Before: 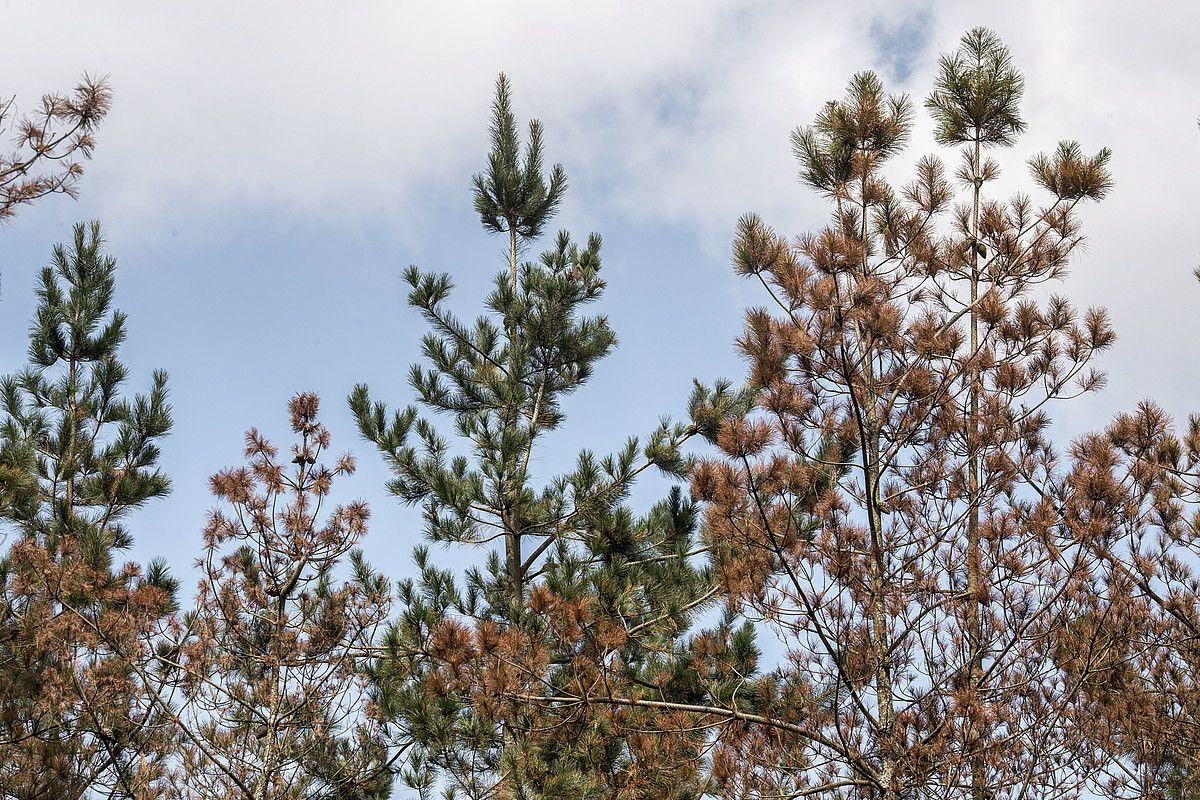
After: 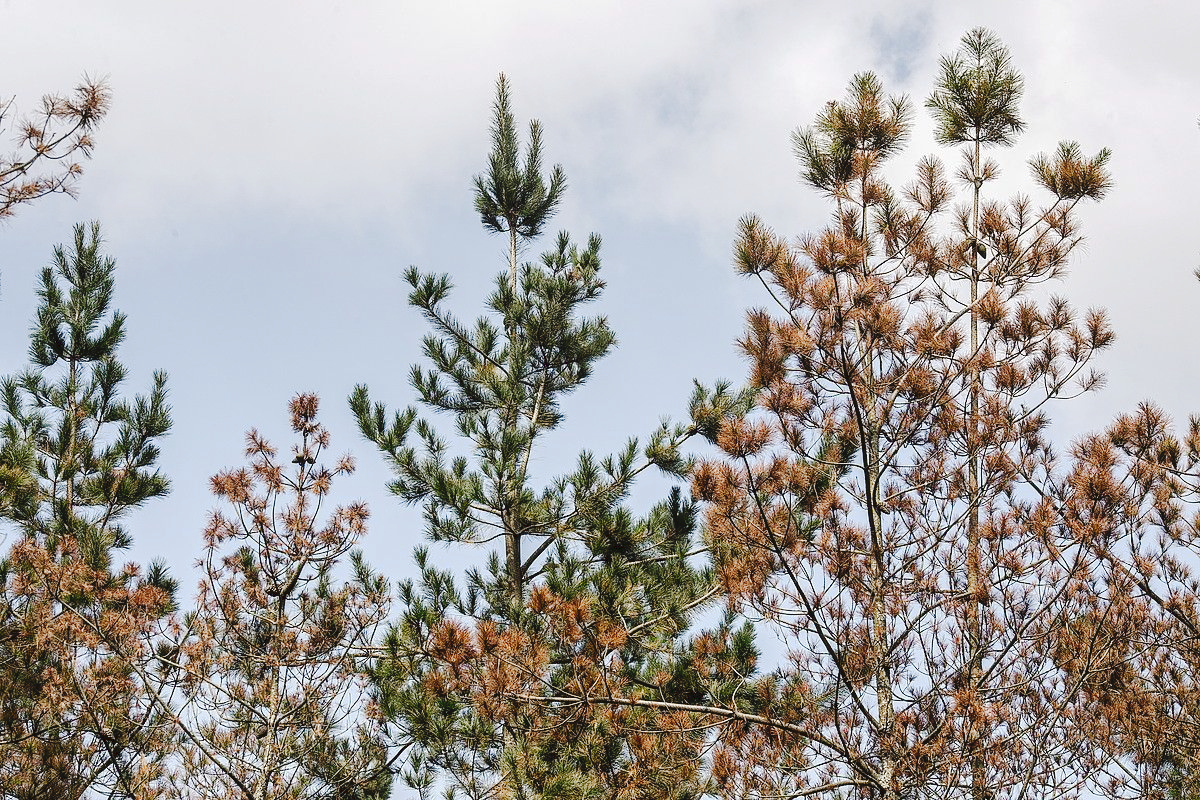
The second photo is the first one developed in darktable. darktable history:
vibrance: vibrance 10%
tone curve: curves: ch0 [(0, 0) (0.003, 0.058) (0.011, 0.059) (0.025, 0.061) (0.044, 0.067) (0.069, 0.084) (0.1, 0.102) (0.136, 0.124) (0.177, 0.171) (0.224, 0.246) (0.277, 0.324) (0.335, 0.411) (0.399, 0.509) (0.468, 0.605) (0.543, 0.688) (0.623, 0.738) (0.709, 0.798) (0.801, 0.852) (0.898, 0.911) (1, 1)], preserve colors none
